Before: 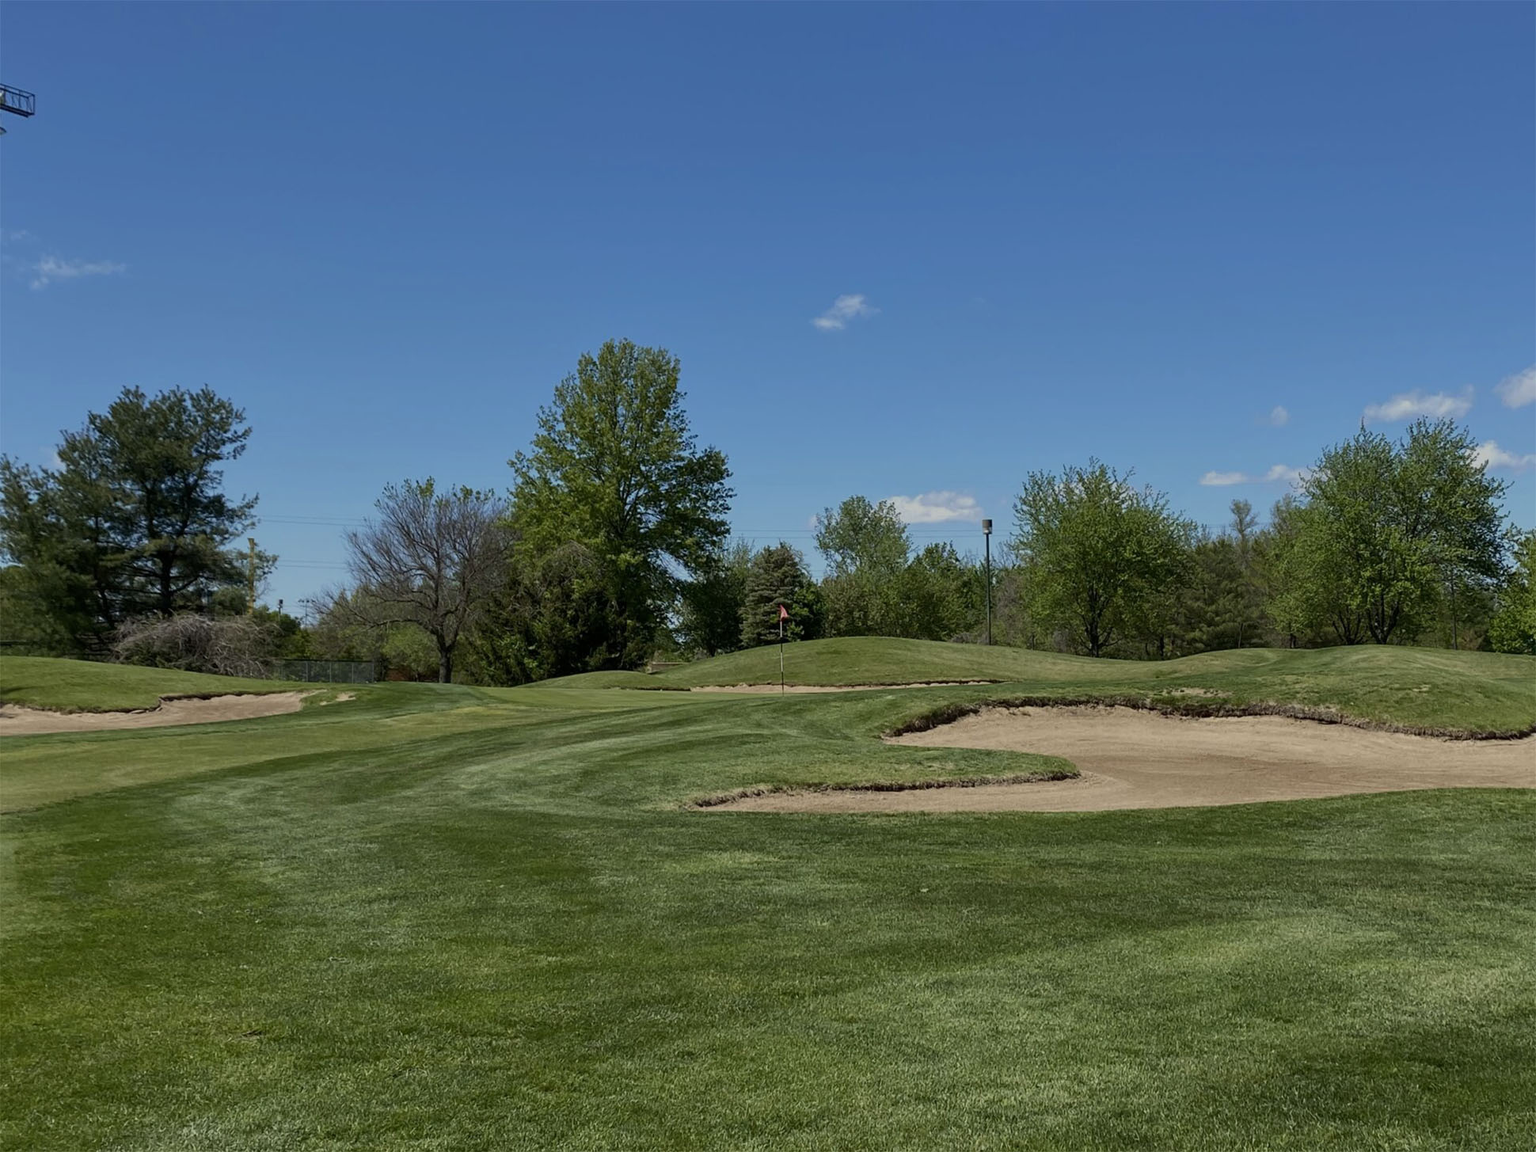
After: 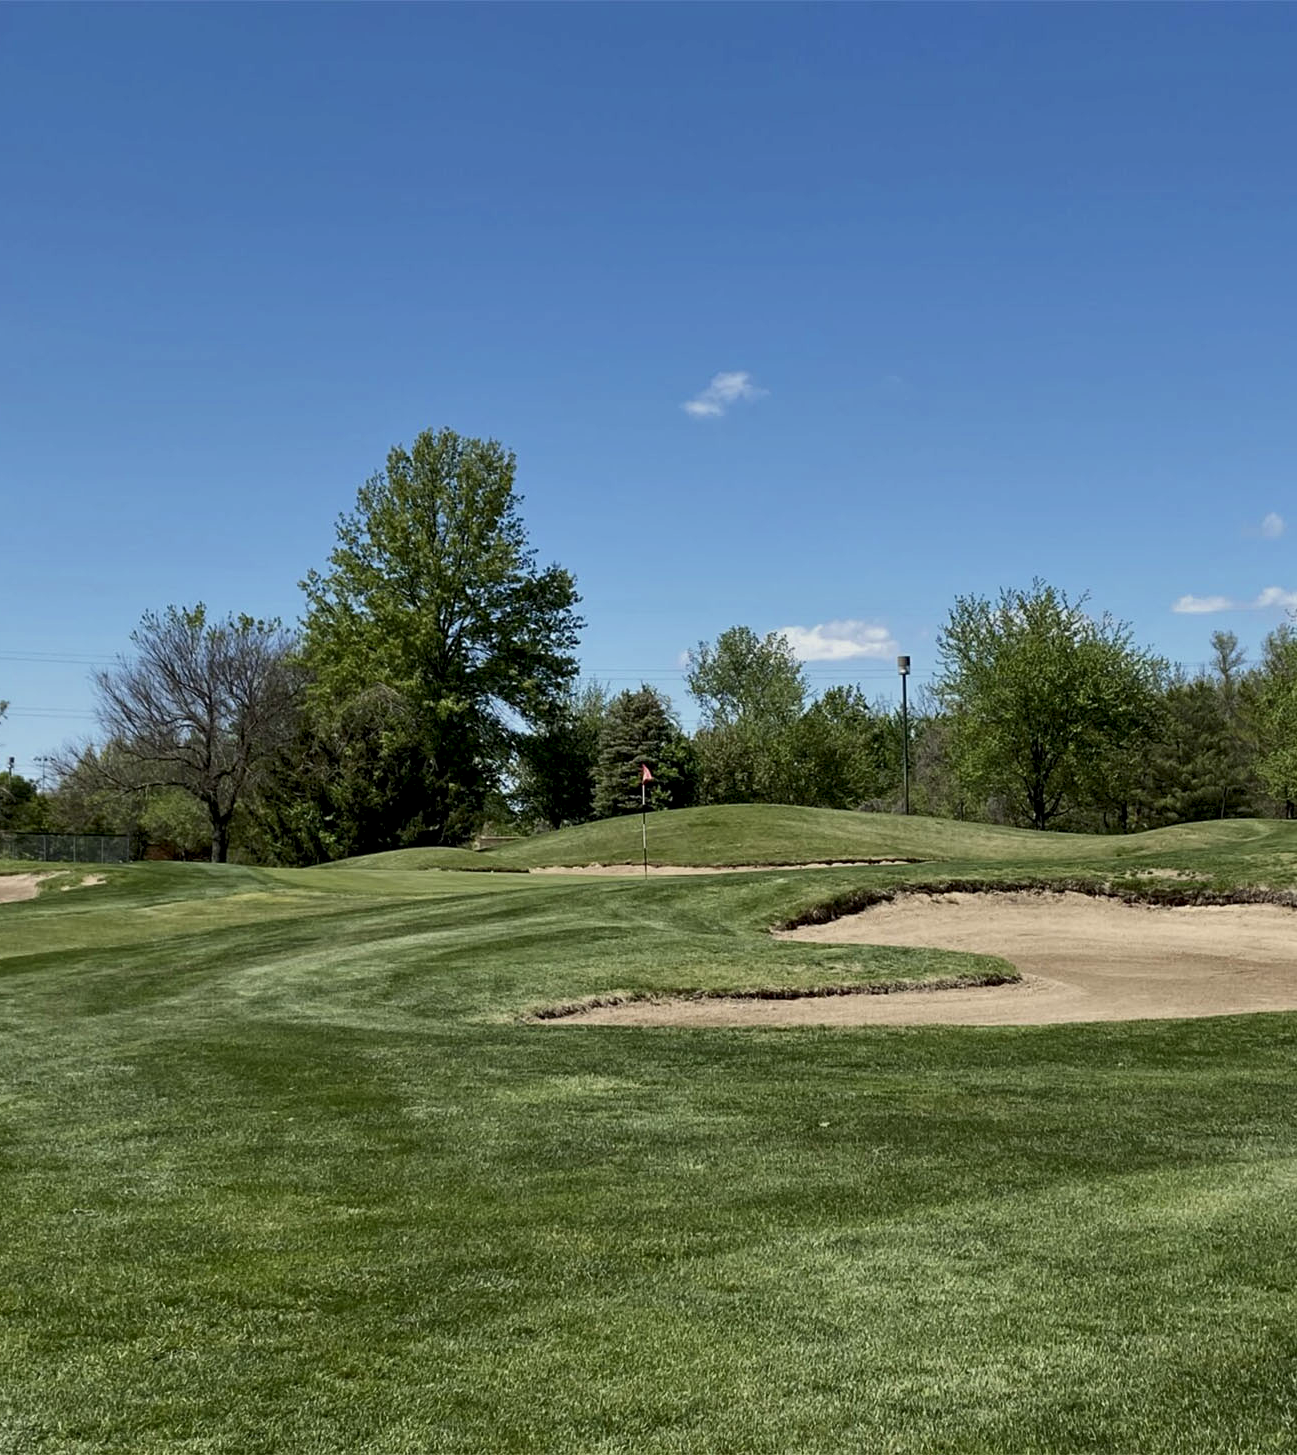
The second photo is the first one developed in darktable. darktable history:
crop and rotate: left 17.699%, right 15.402%
local contrast: highlights 210%, shadows 119%, detail 140%, midtone range 0.256
tone curve: curves: ch0 [(0, 0) (0.003, 0.018) (0.011, 0.024) (0.025, 0.038) (0.044, 0.067) (0.069, 0.098) (0.1, 0.13) (0.136, 0.165) (0.177, 0.205) (0.224, 0.249) (0.277, 0.304) (0.335, 0.365) (0.399, 0.432) (0.468, 0.505) (0.543, 0.579) (0.623, 0.652) (0.709, 0.725) (0.801, 0.802) (0.898, 0.876) (1, 1)]
